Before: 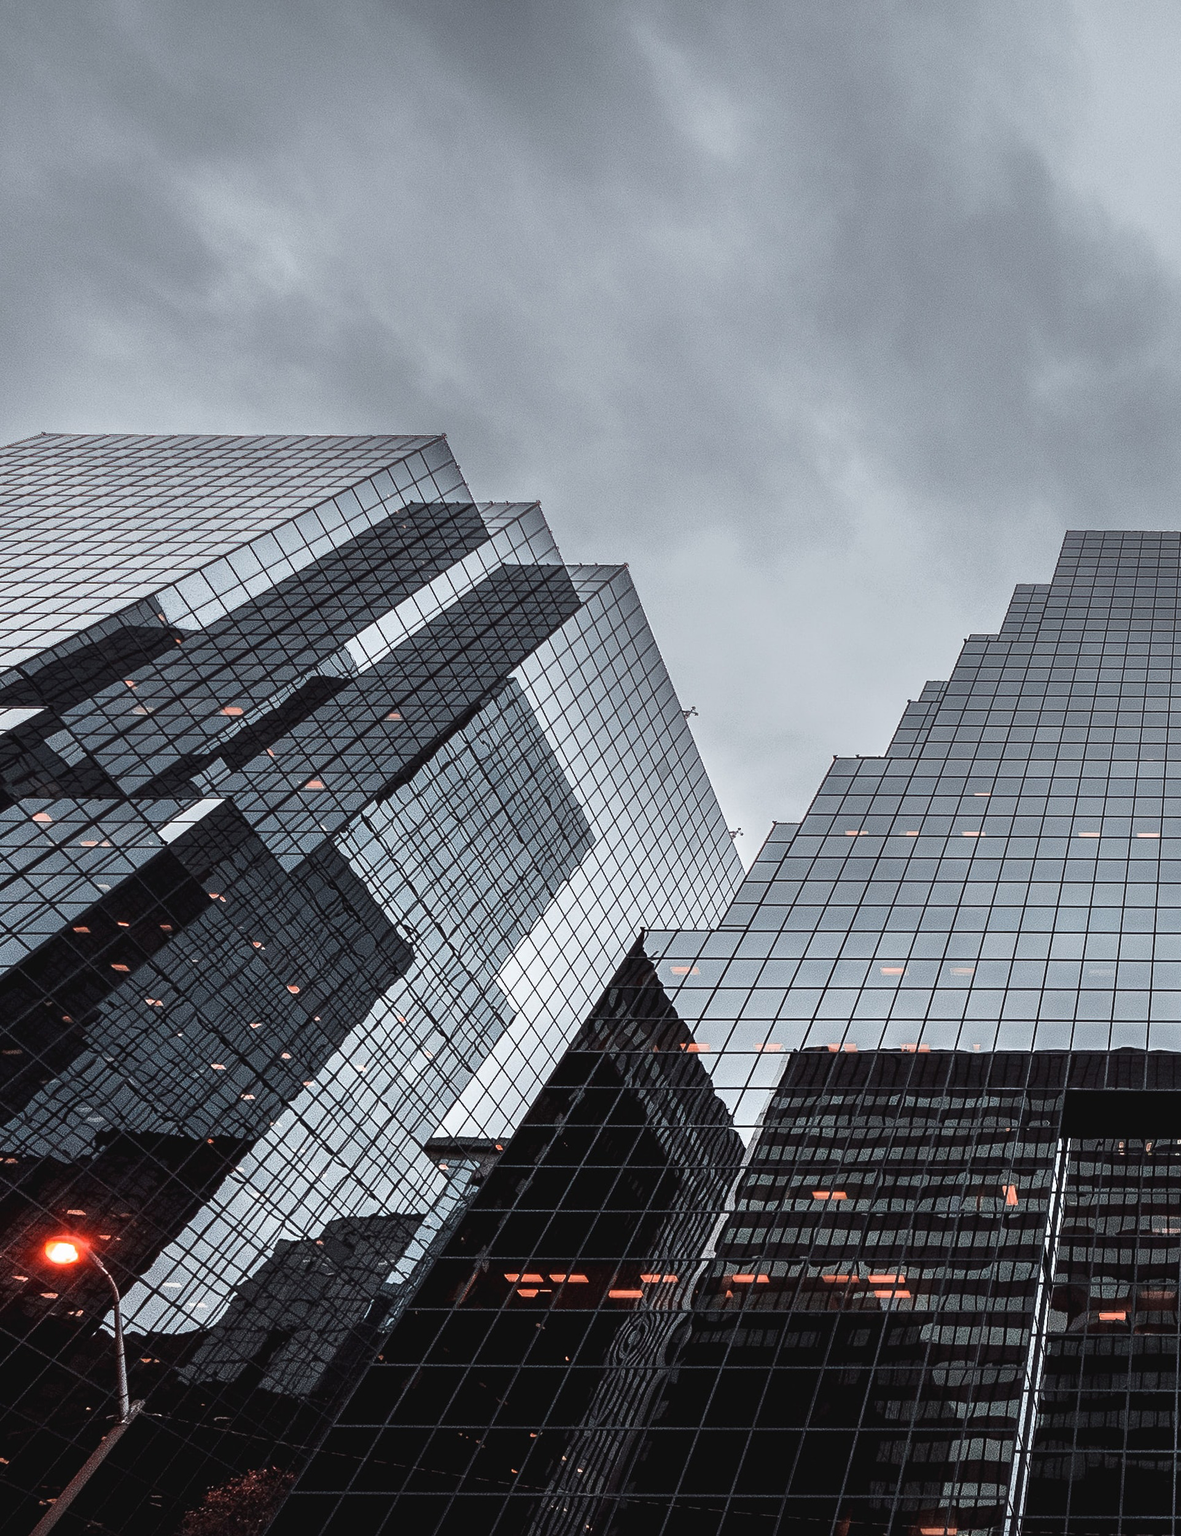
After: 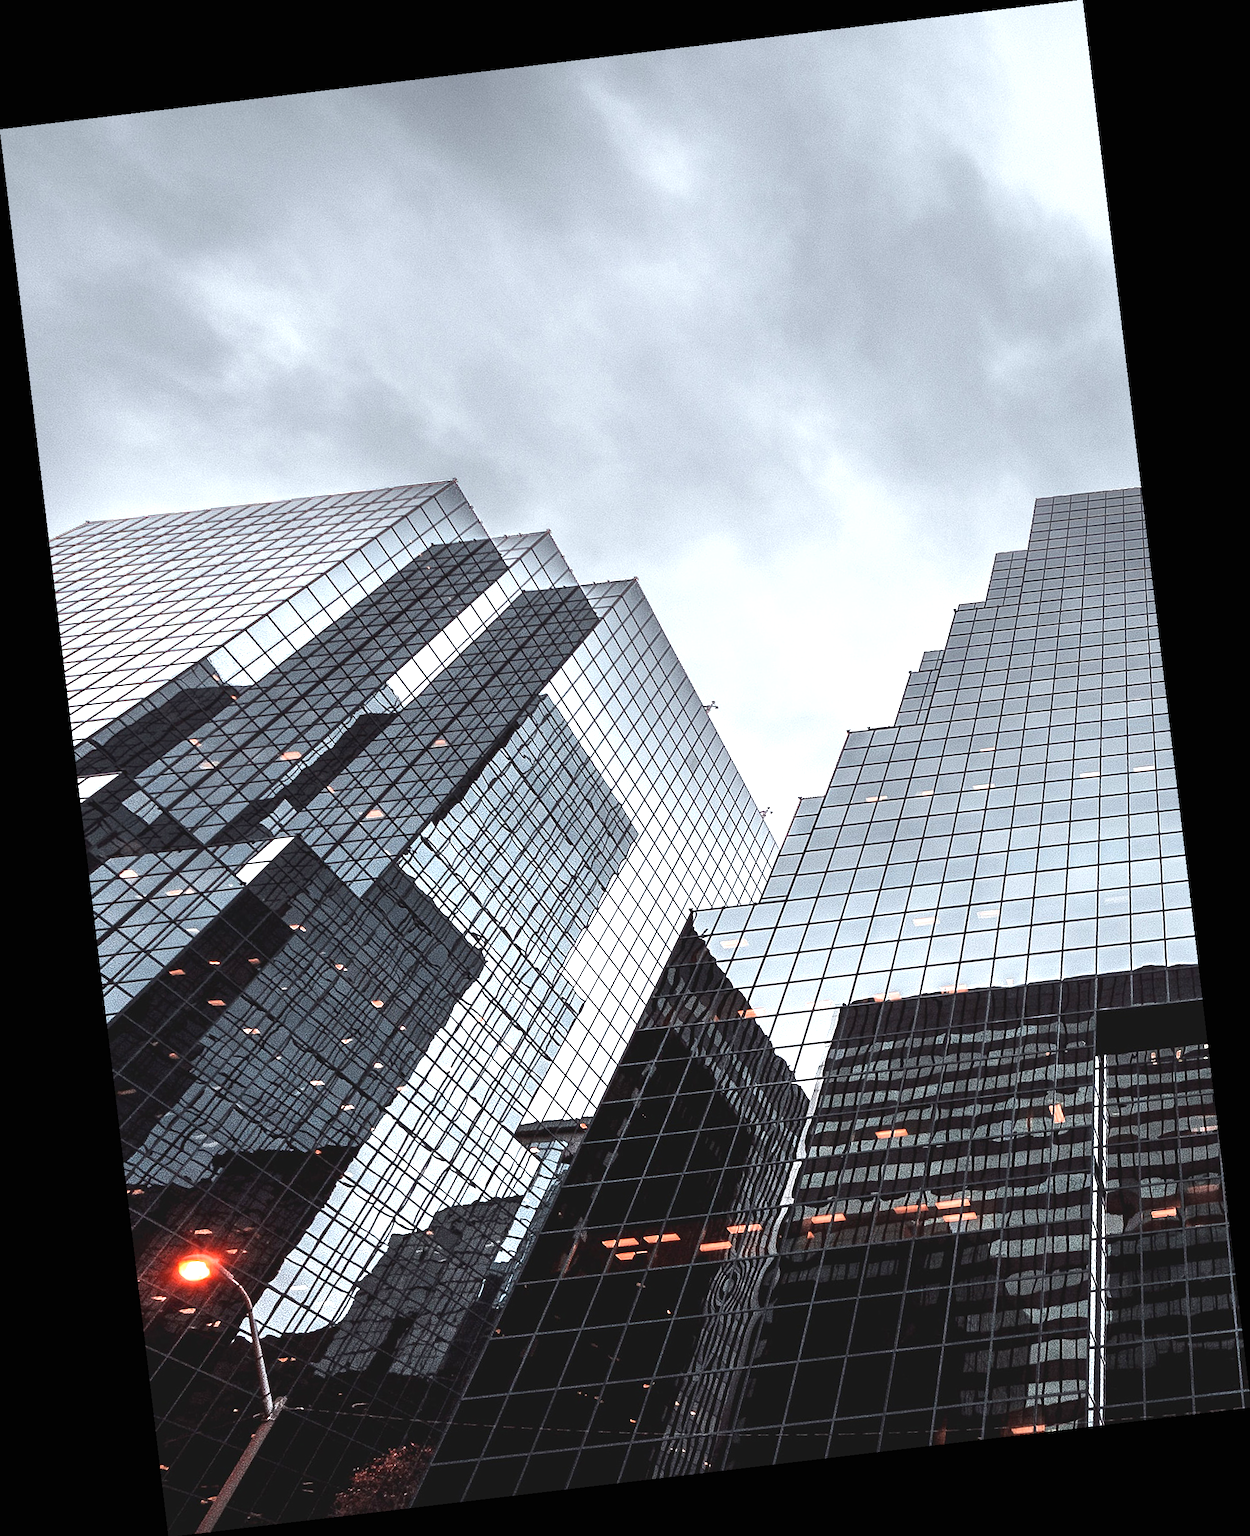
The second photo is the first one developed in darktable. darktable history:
rotate and perspective: rotation -6.83°, automatic cropping off
exposure: black level correction 0, exposure 0.9 EV, compensate exposure bias true, compensate highlight preservation false
